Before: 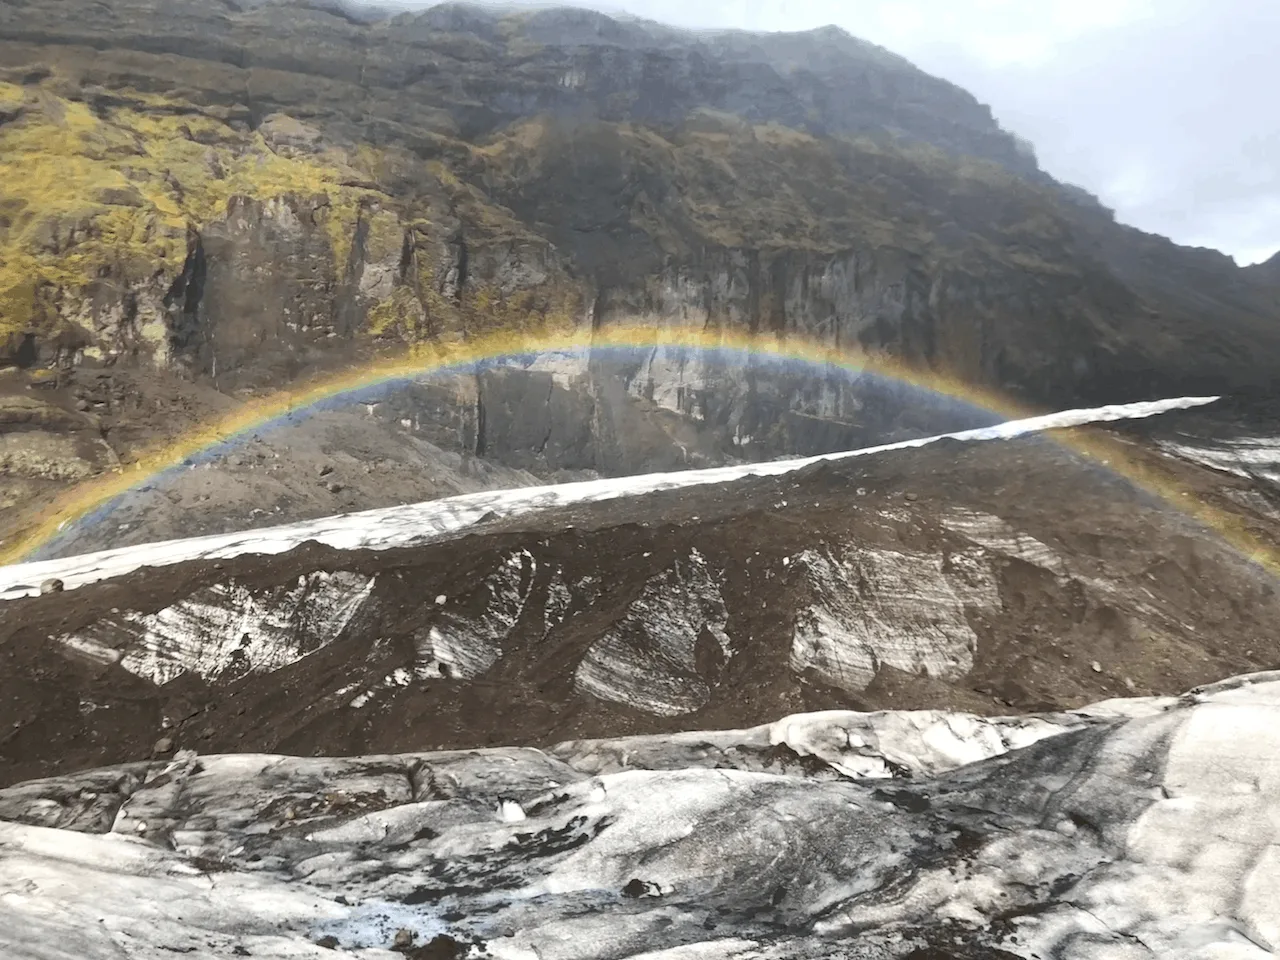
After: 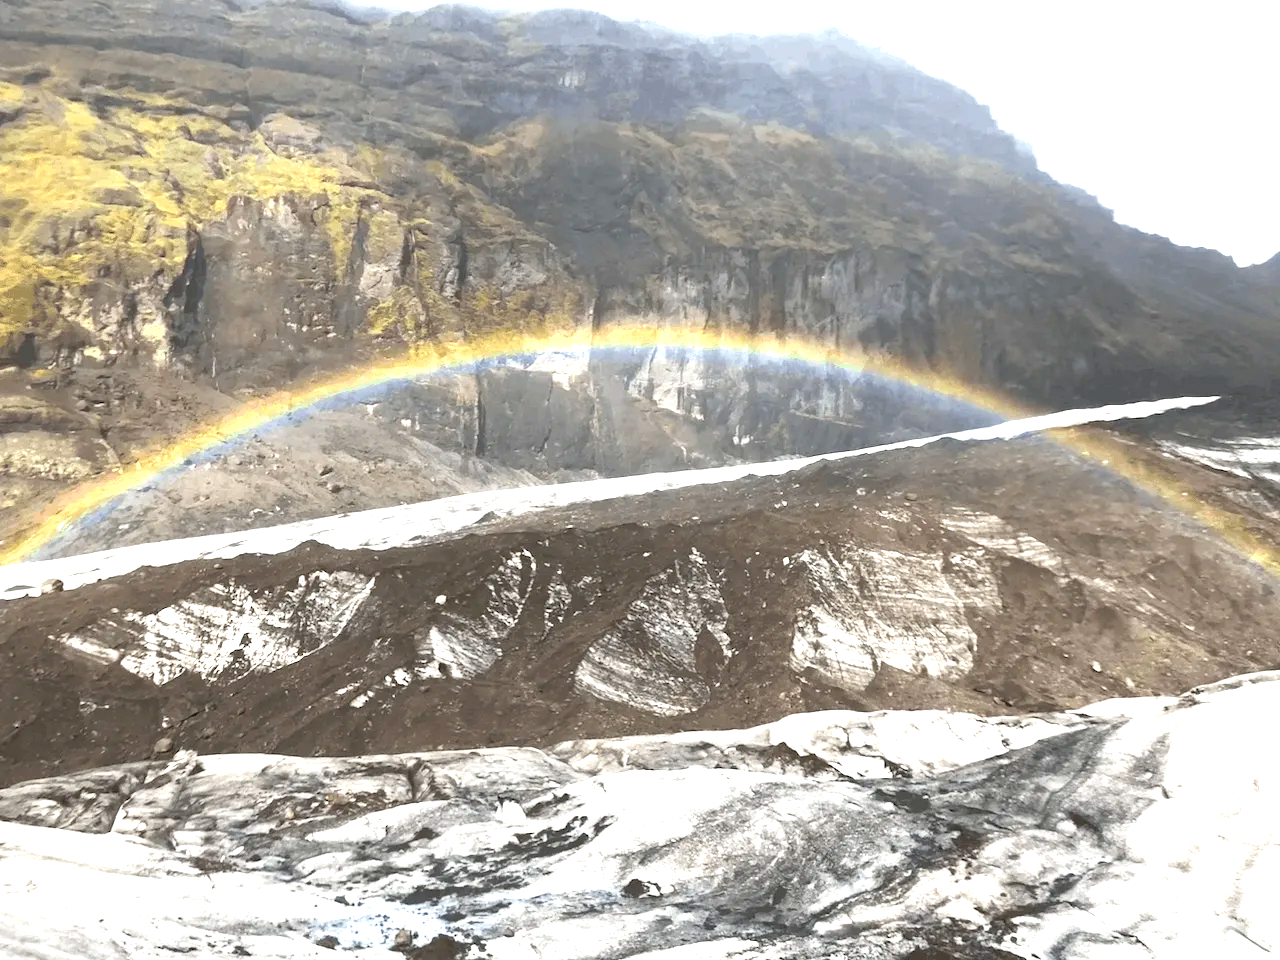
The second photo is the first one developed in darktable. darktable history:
exposure: black level correction 0, exposure 1.027 EV, compensate exposure bias true, compensate highlight preservation false
